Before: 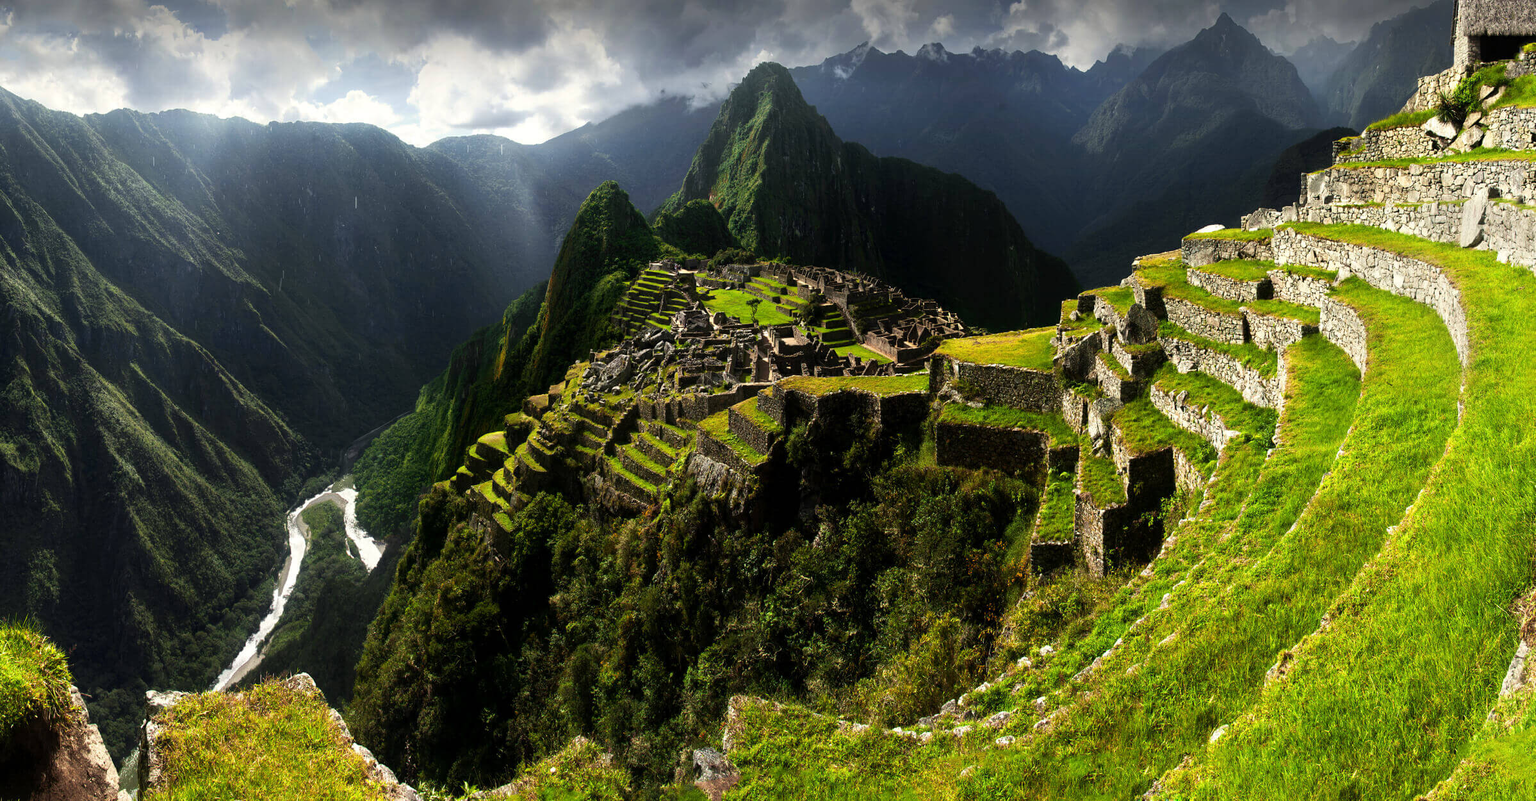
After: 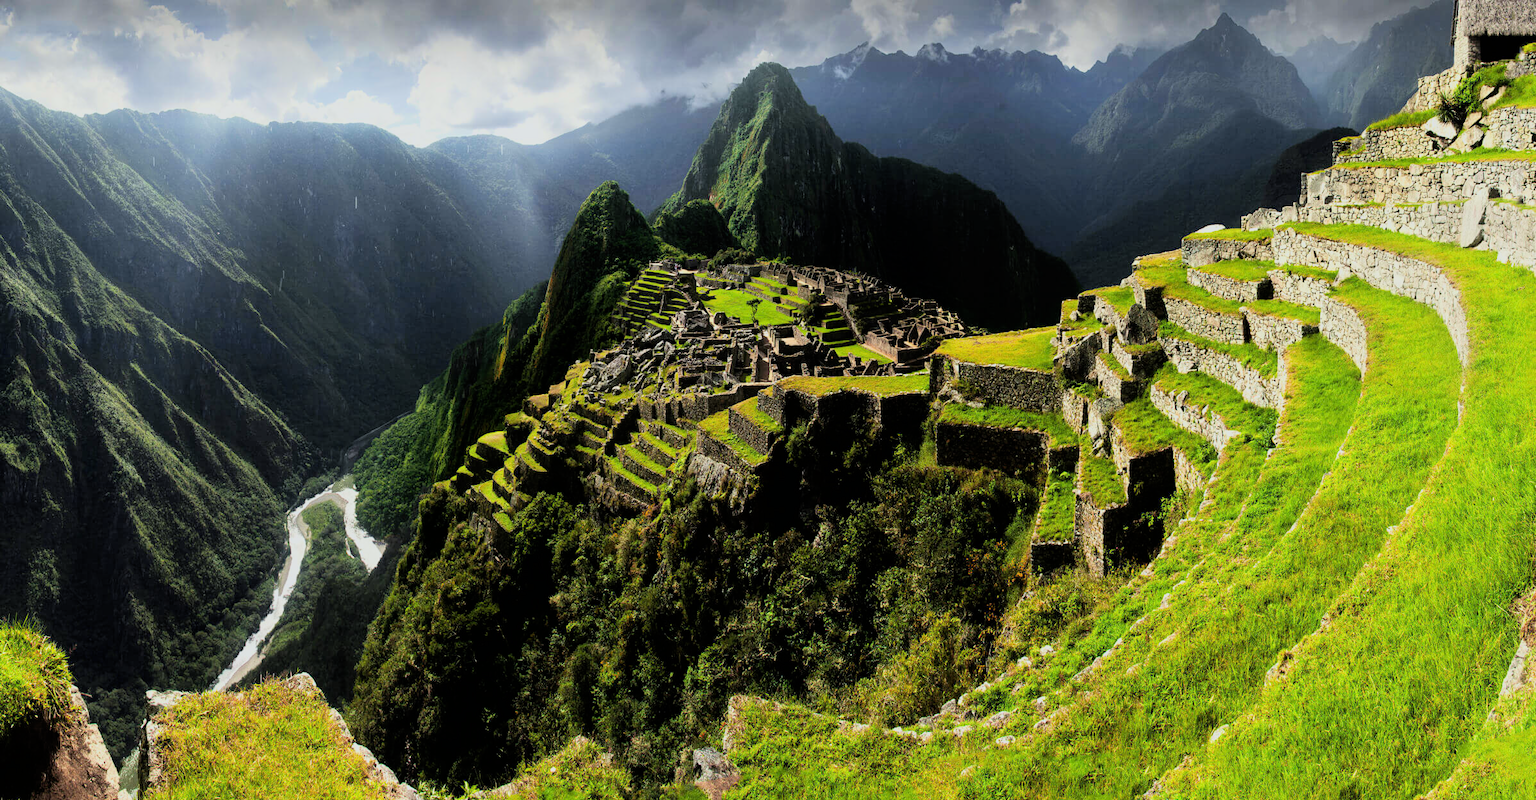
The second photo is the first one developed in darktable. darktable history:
filmic rgb: black relative exposure -7.15 EV, white relative exposure 5.36 EV, hardness 3.02, color science v6 (2022)
white balance: red 0.982, blue 1.018
crop: bottom 0.071%
exposure: black level correction 0, exposure 0.7 EV, compensate highlight preservation false
